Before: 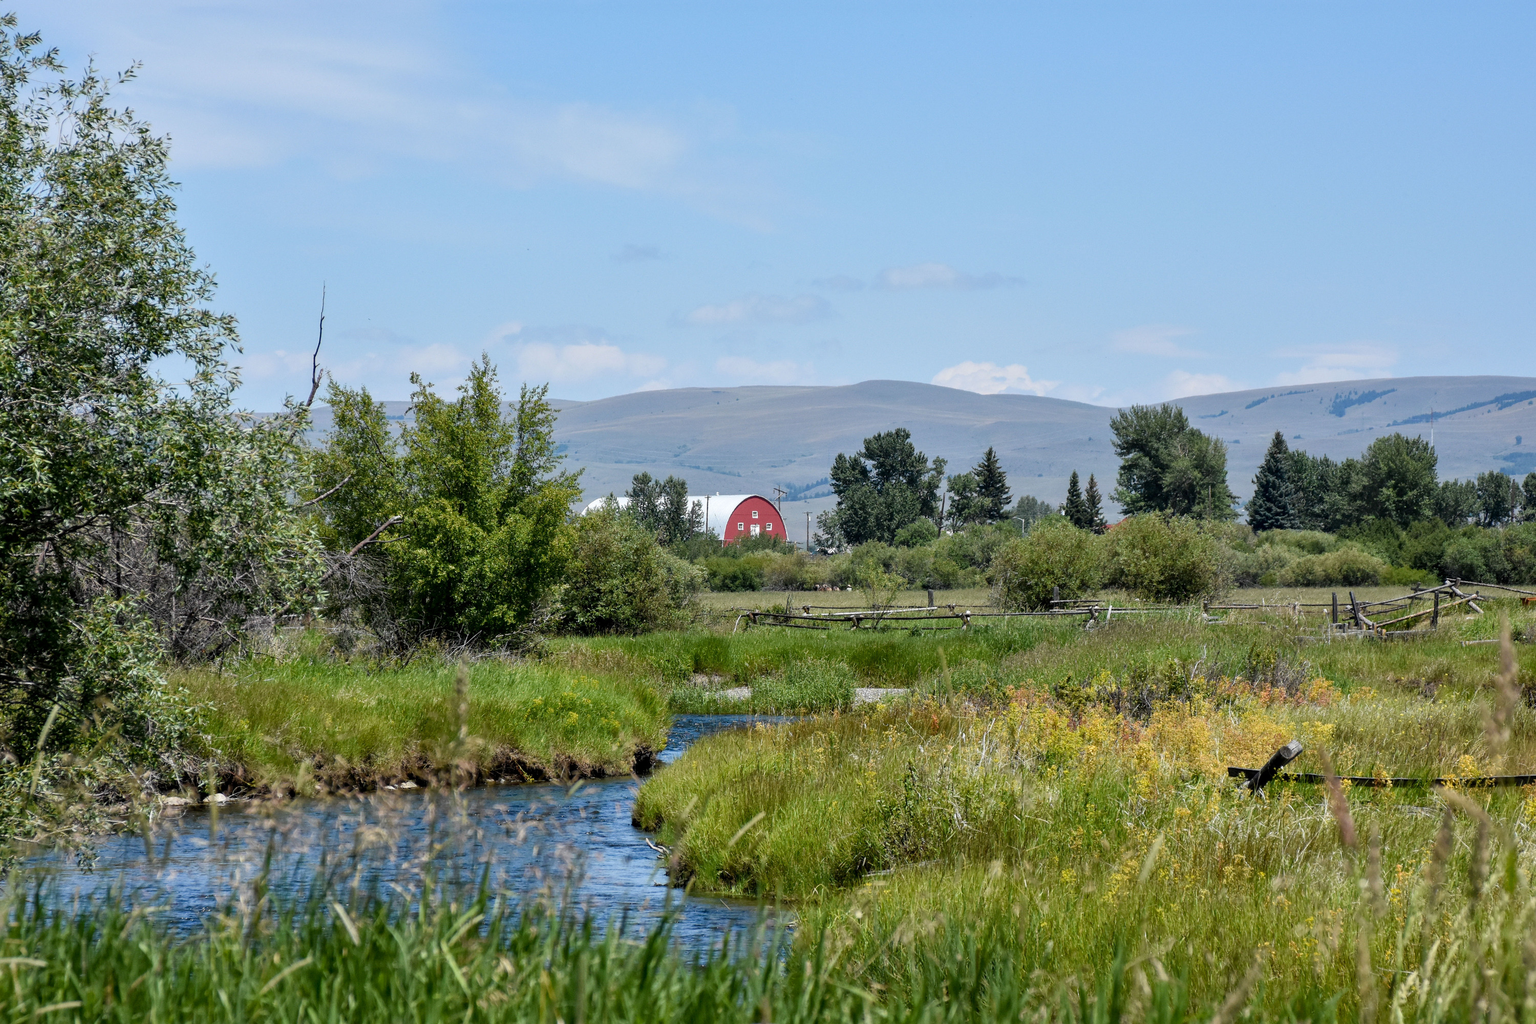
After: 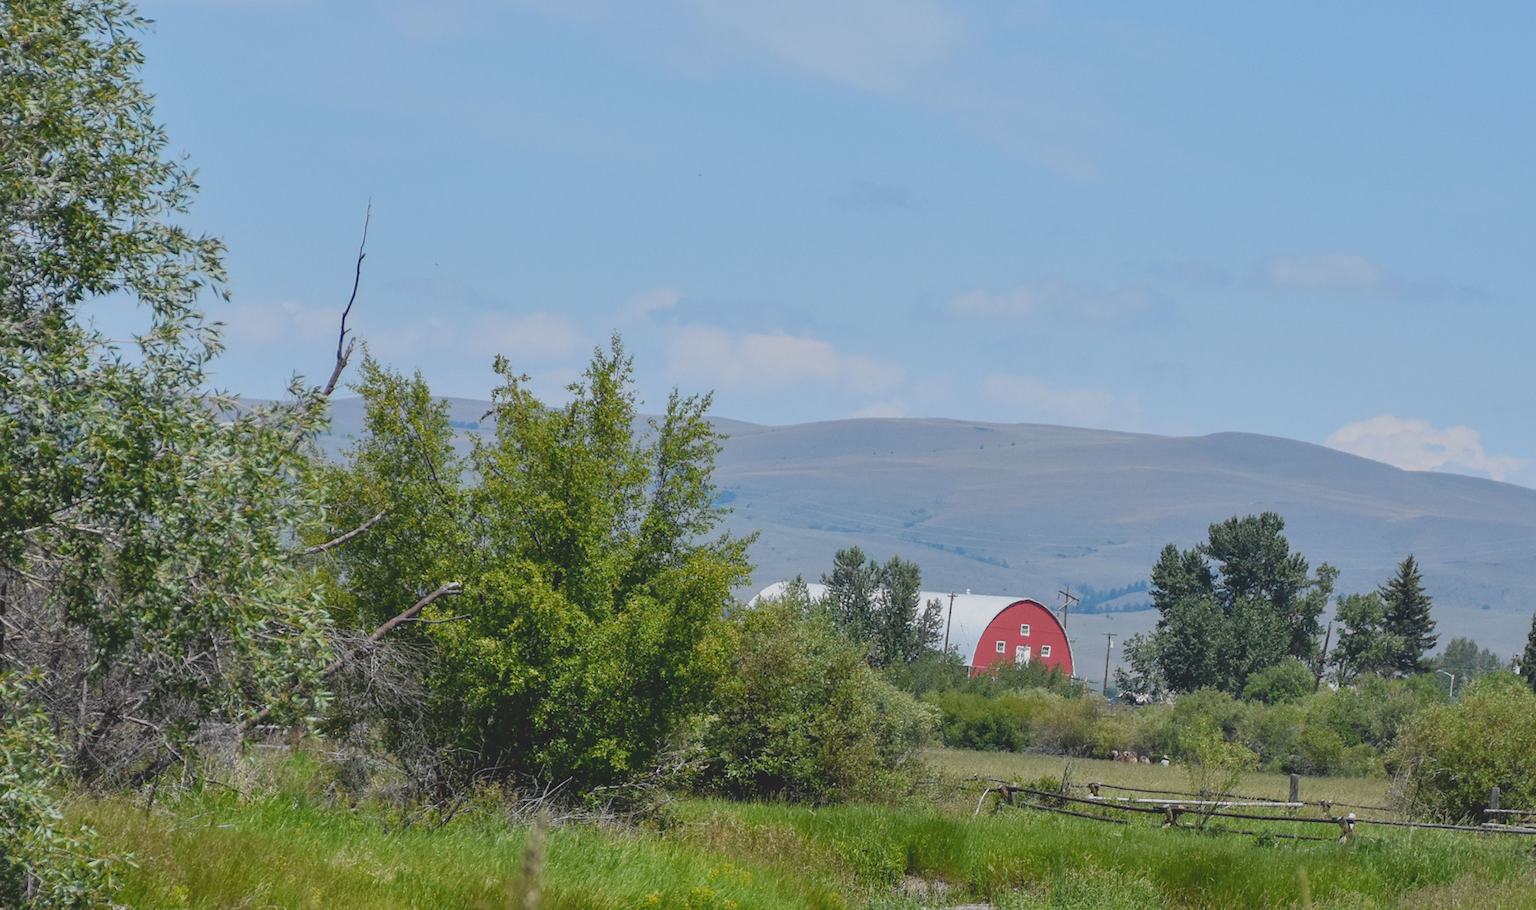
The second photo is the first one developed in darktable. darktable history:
crop and rotate: angle -4.99°, left 2.122%, top 6.945%, right 27.566%, bottom 30.519%
contrast brightness saturation: contrast -0.28
